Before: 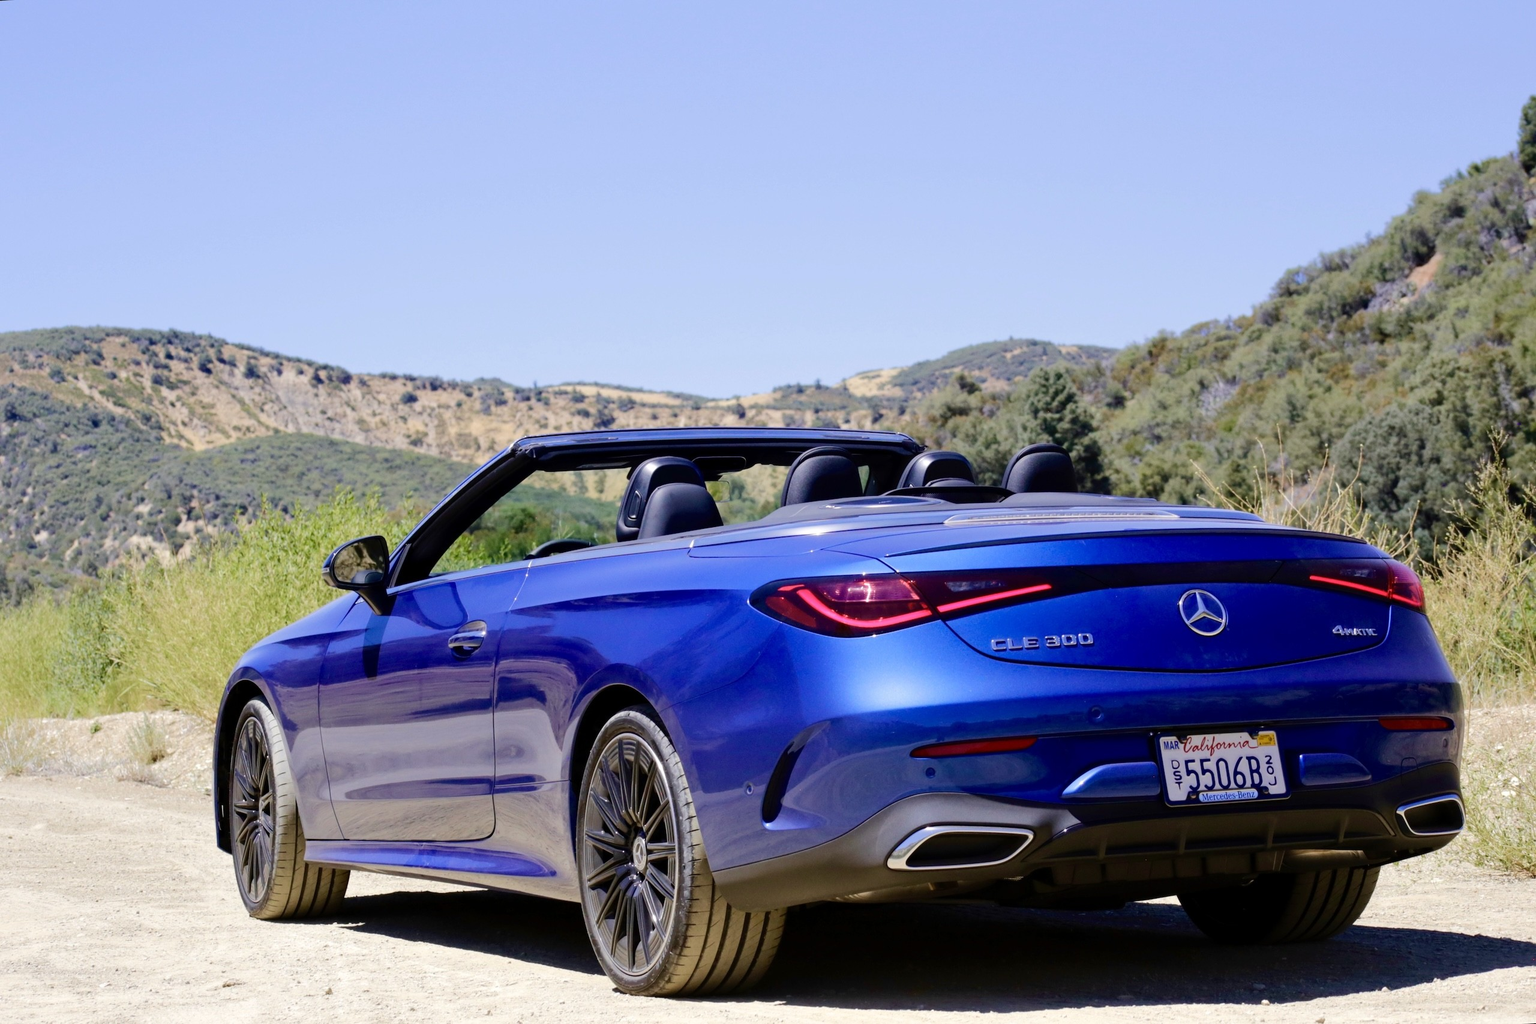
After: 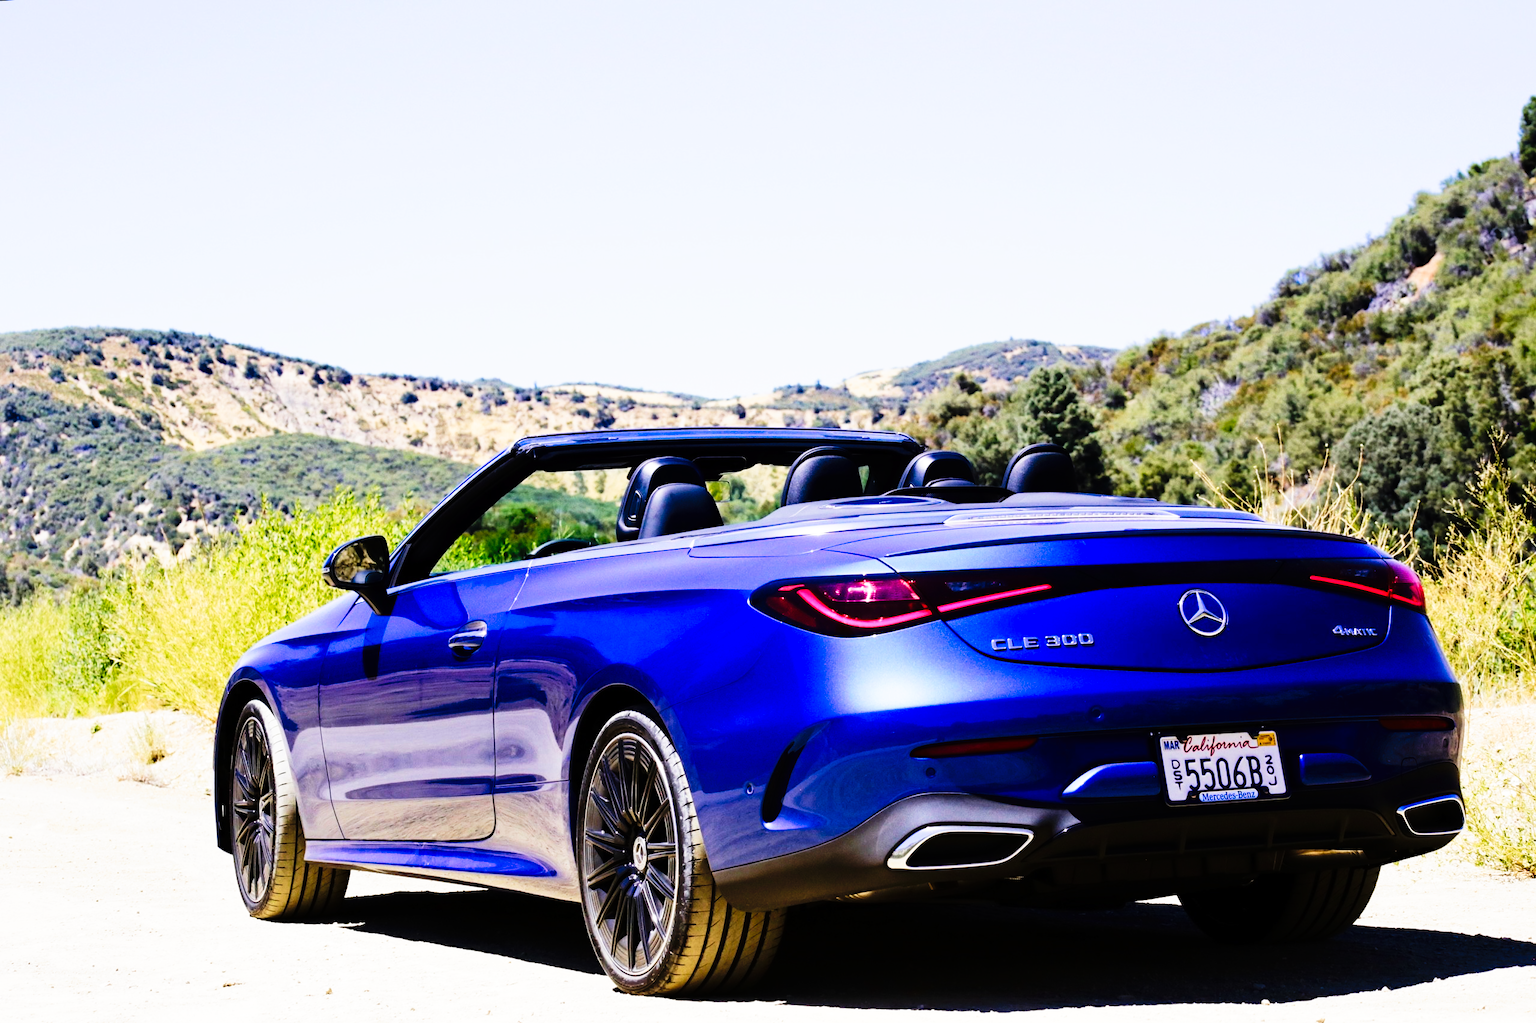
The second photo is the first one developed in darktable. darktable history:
tone curve: curves: ch0 [(0, 0) (0.003, 0.003) (0.011, 0.006) (0.025, 0.01) (0.044, 0.015) (0.069, 0.02) (0.1, 0.027) (0.136, 0.036) (0.177, 0.05) (0.224, 0.07) (0.277, 0.12) (0.335, 0.208) (0.399, 0.334) (0.468, 0.473) (0.543, 0.636) (0.623, 0.795) (0.709, 0.907) (0.801, 0.97) (0.898, 0.989) (1, 1)], preserve colors none
